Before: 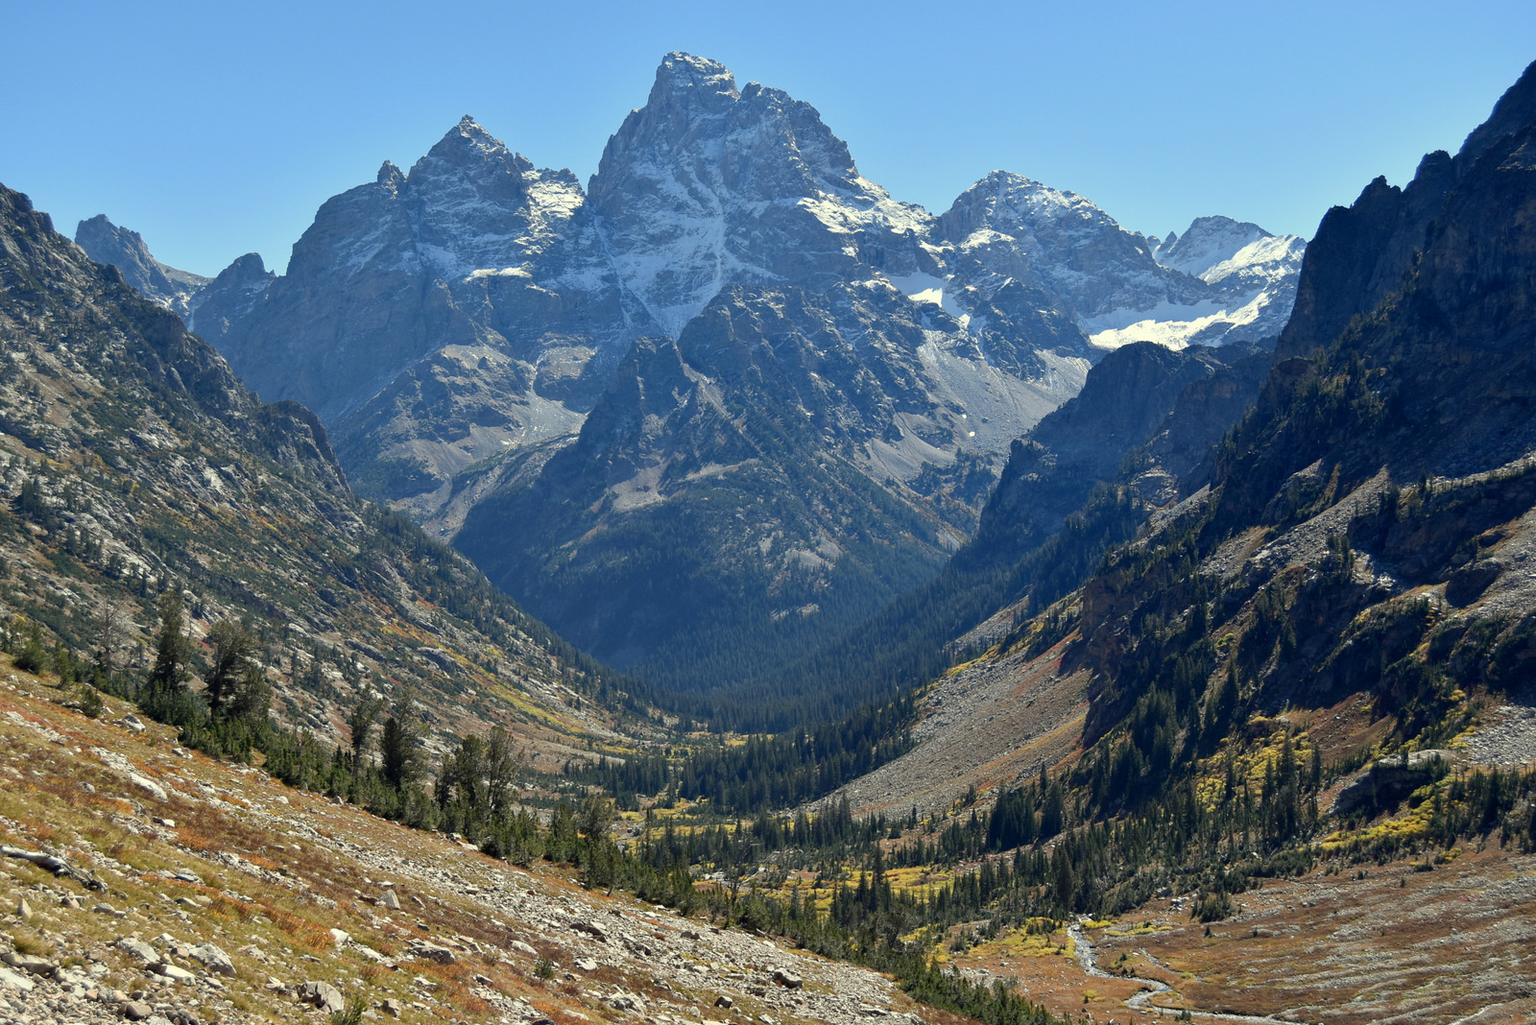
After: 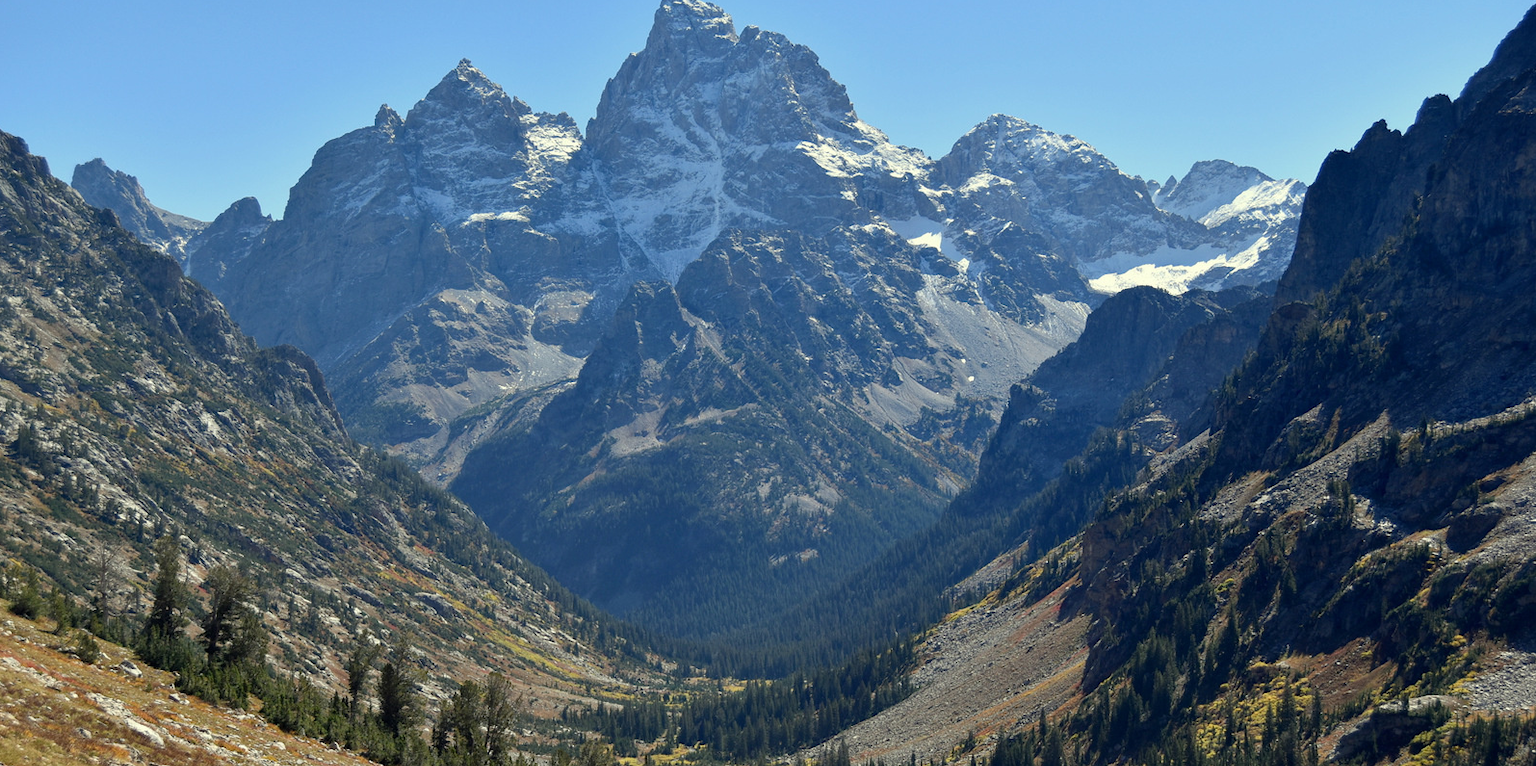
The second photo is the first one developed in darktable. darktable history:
crop: left 0.285%, top 5.532%, bottom 19.913%
